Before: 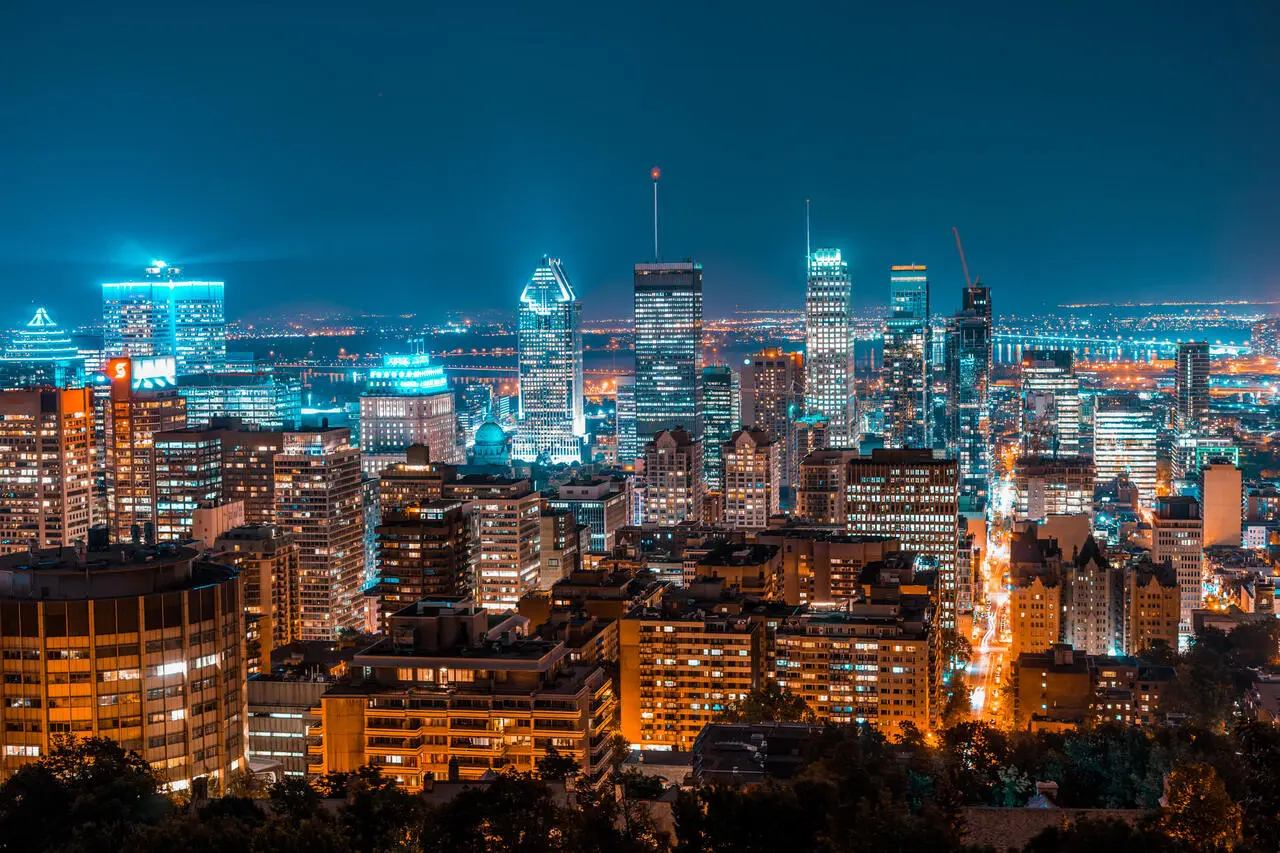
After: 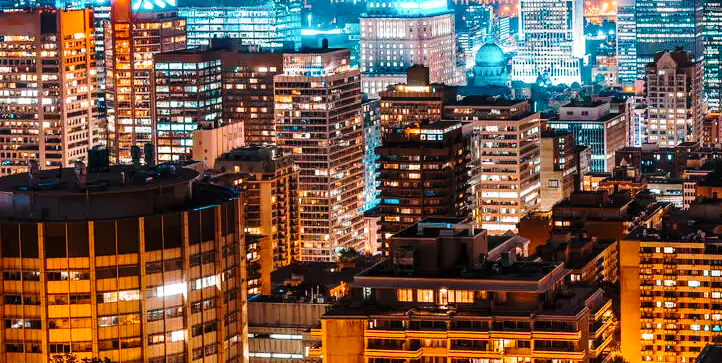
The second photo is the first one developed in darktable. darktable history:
crop: top 44.483%, right 43.593%, bottom 12.892%
base curve: curves: ch0 [(0, 0) (0.028, 0.03) (0.121, 0.232) (0.46, 0.748) (0.859, 0.968) (1, 1)], preserve colors none
